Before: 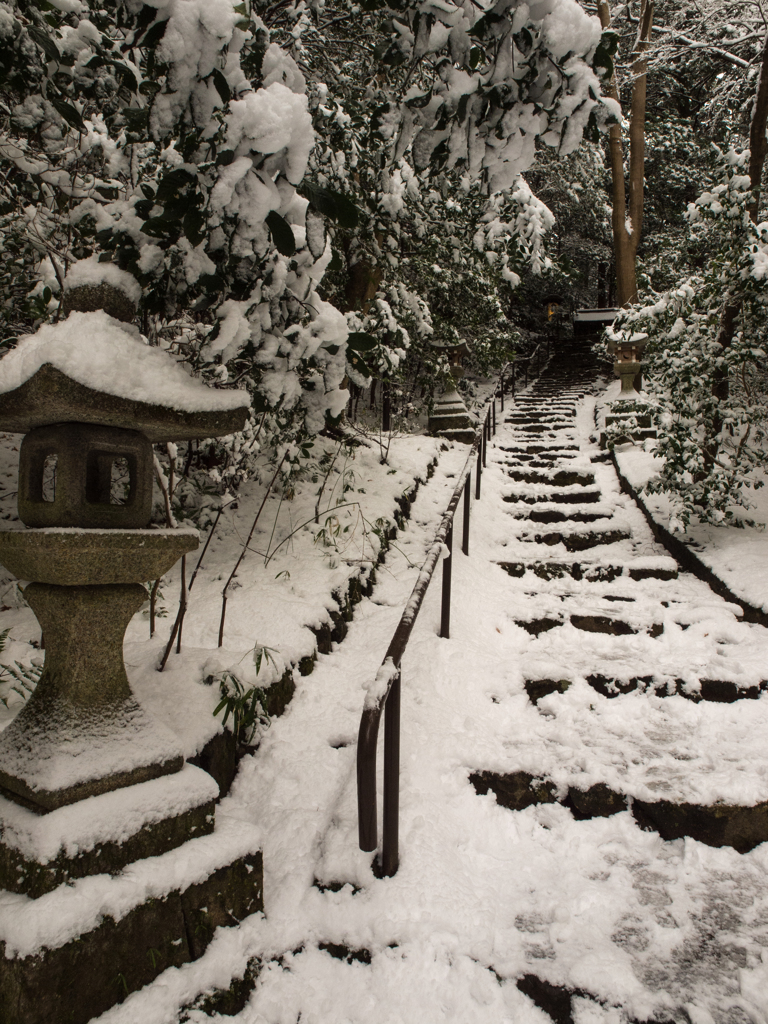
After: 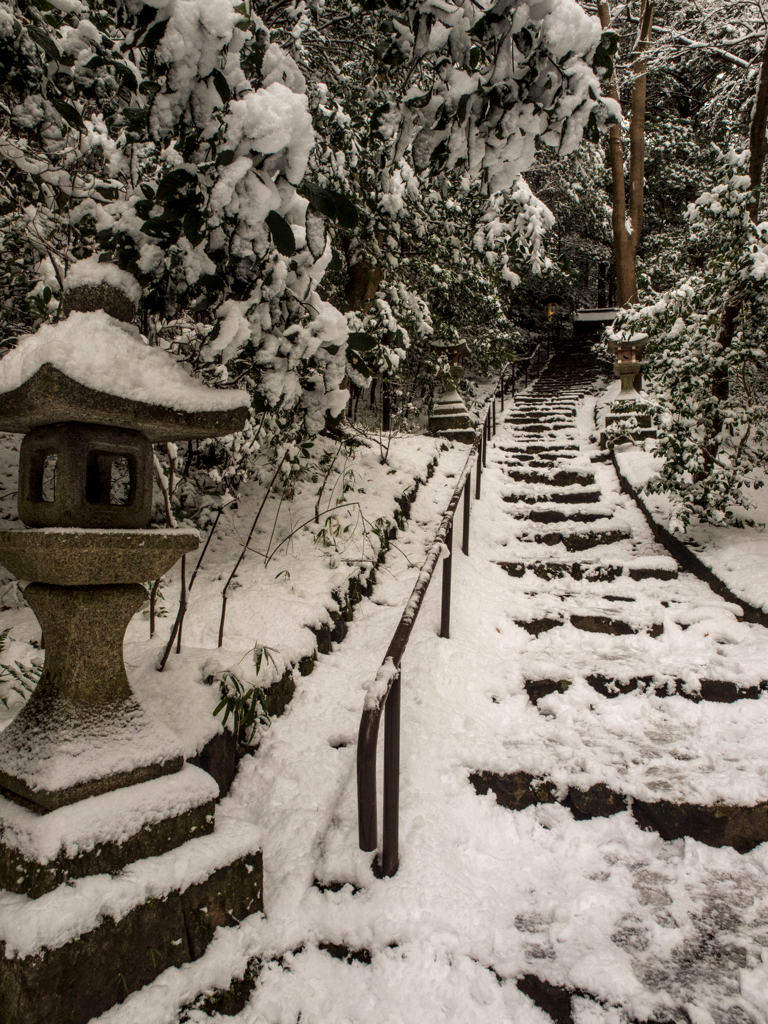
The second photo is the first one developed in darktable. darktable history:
local contrast: detail 130%
color zones: curves: ch1 [(0.239, 0.552) (0.75, 0.5)]; ch2 [(0.25, 0.462) (0.749, 0.457)]
